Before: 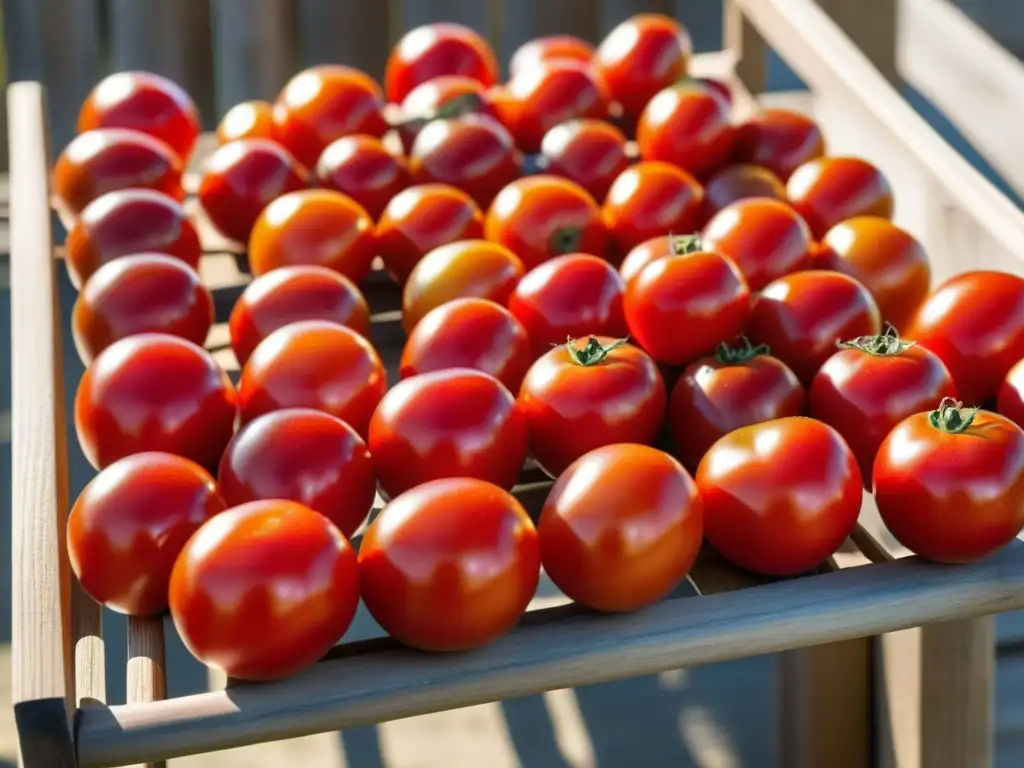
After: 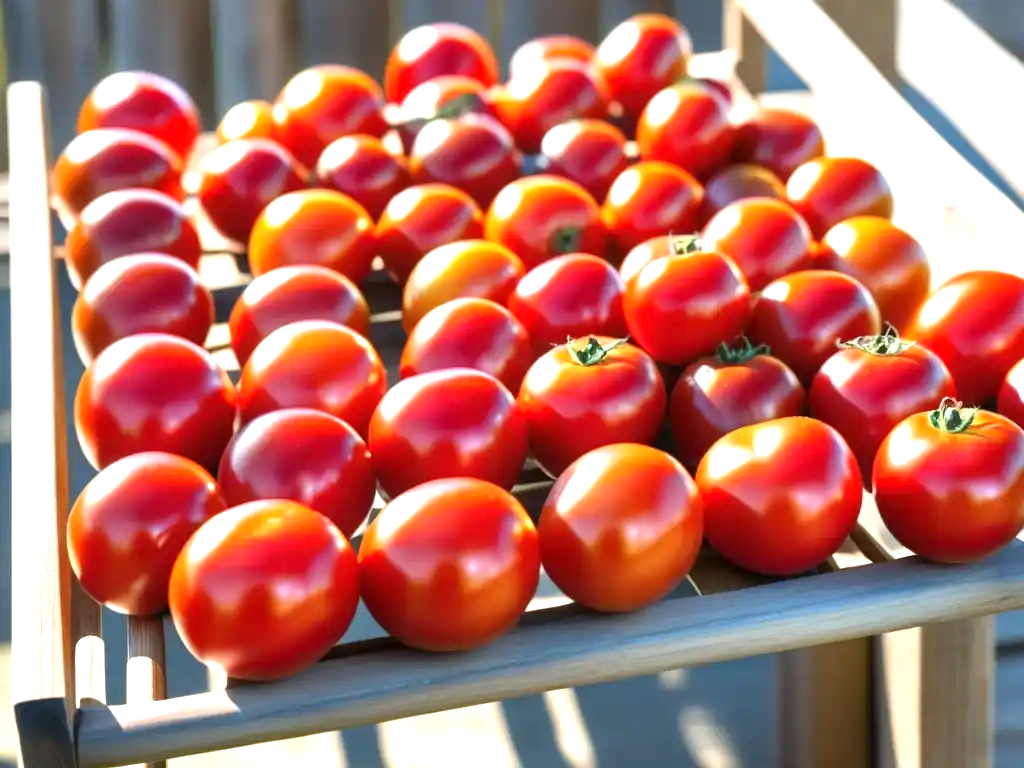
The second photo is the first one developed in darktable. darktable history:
exposure: exposure 1 EV, compensate highlight preservation false
white balance: red 0.98, blue 1.034
